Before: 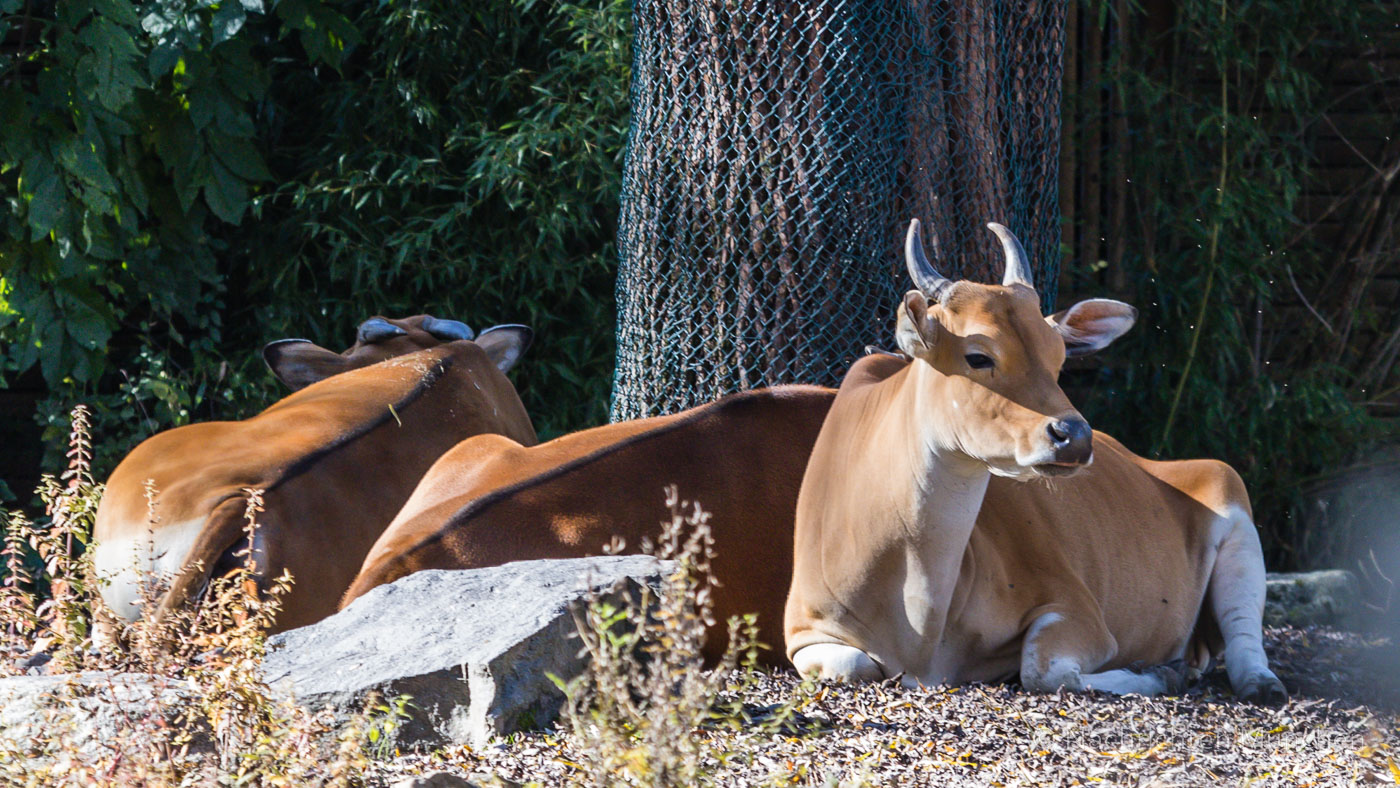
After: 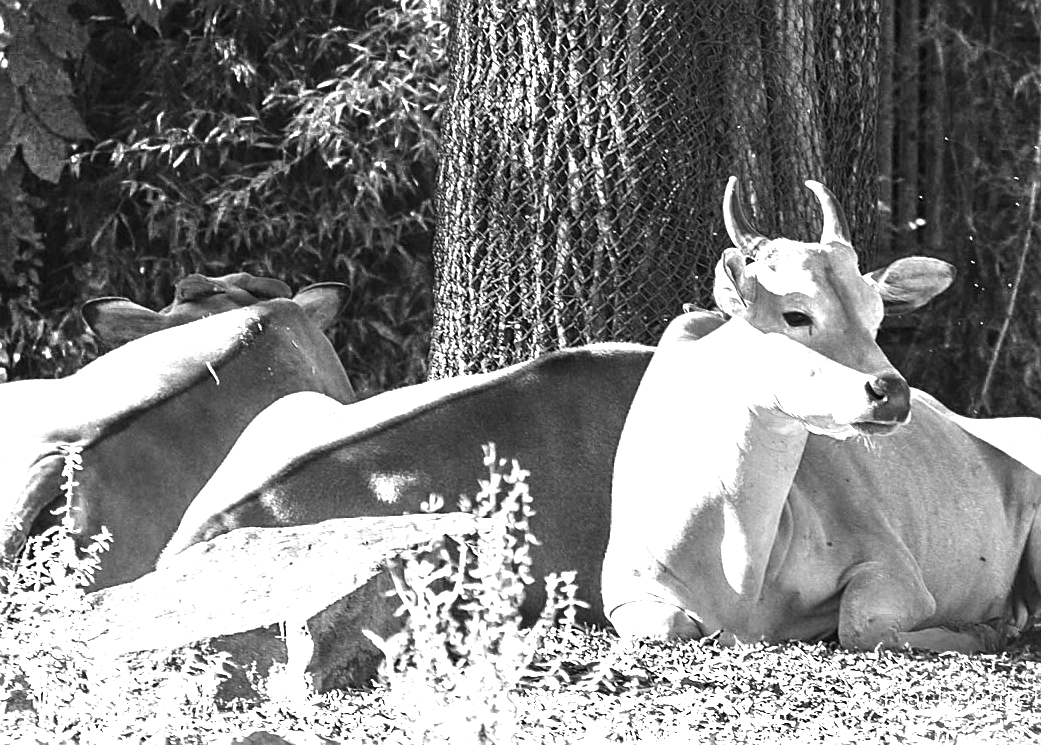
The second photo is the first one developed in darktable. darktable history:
crop and rotate: left 13.013%, top 5.349%, right 12.61%
sharpen: amount 0.49
color zones: curves: ch0 [(0, 0.554) (0.146, 0.662) (0.293, 0.86) (0.503, 0.774) (0.637, 0.106) (0.74, 0.072) (0.866, 0.488) (0.998, 0.569)]; ch1 [(0, 0) (0.143, 0) (0.286, 0) (0.429, 0) (0.571, 0) (0.714, 0) (0.857, 0)]
exposure: black level correction 0, exposure 1.467 EV, compensate highlight preservation false
